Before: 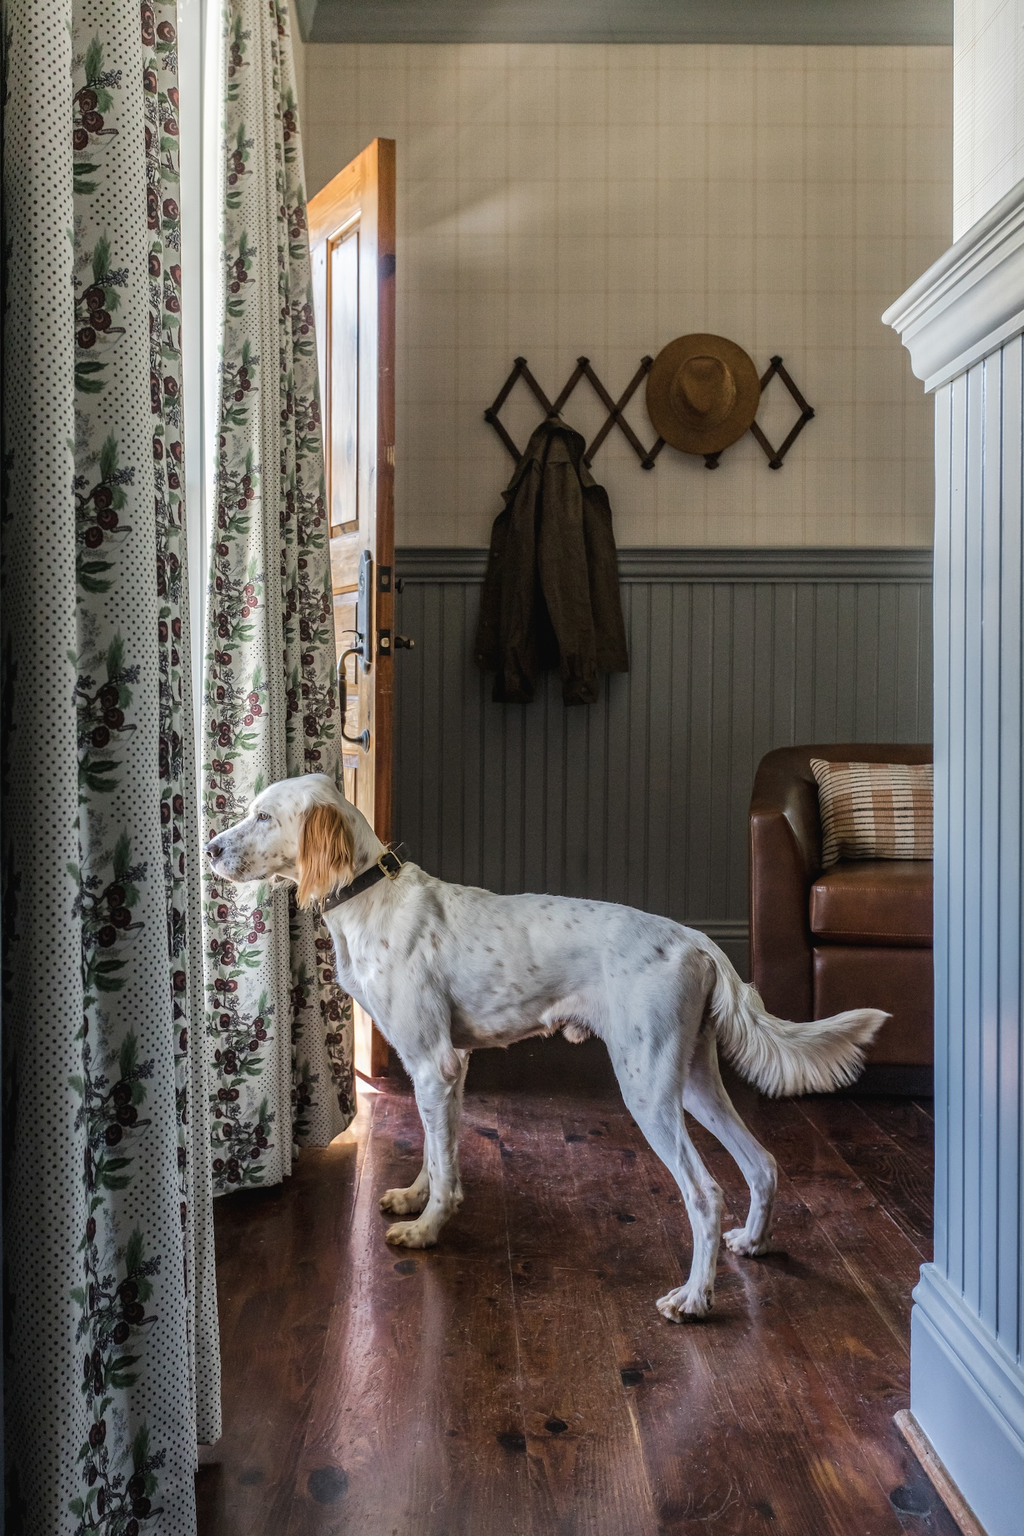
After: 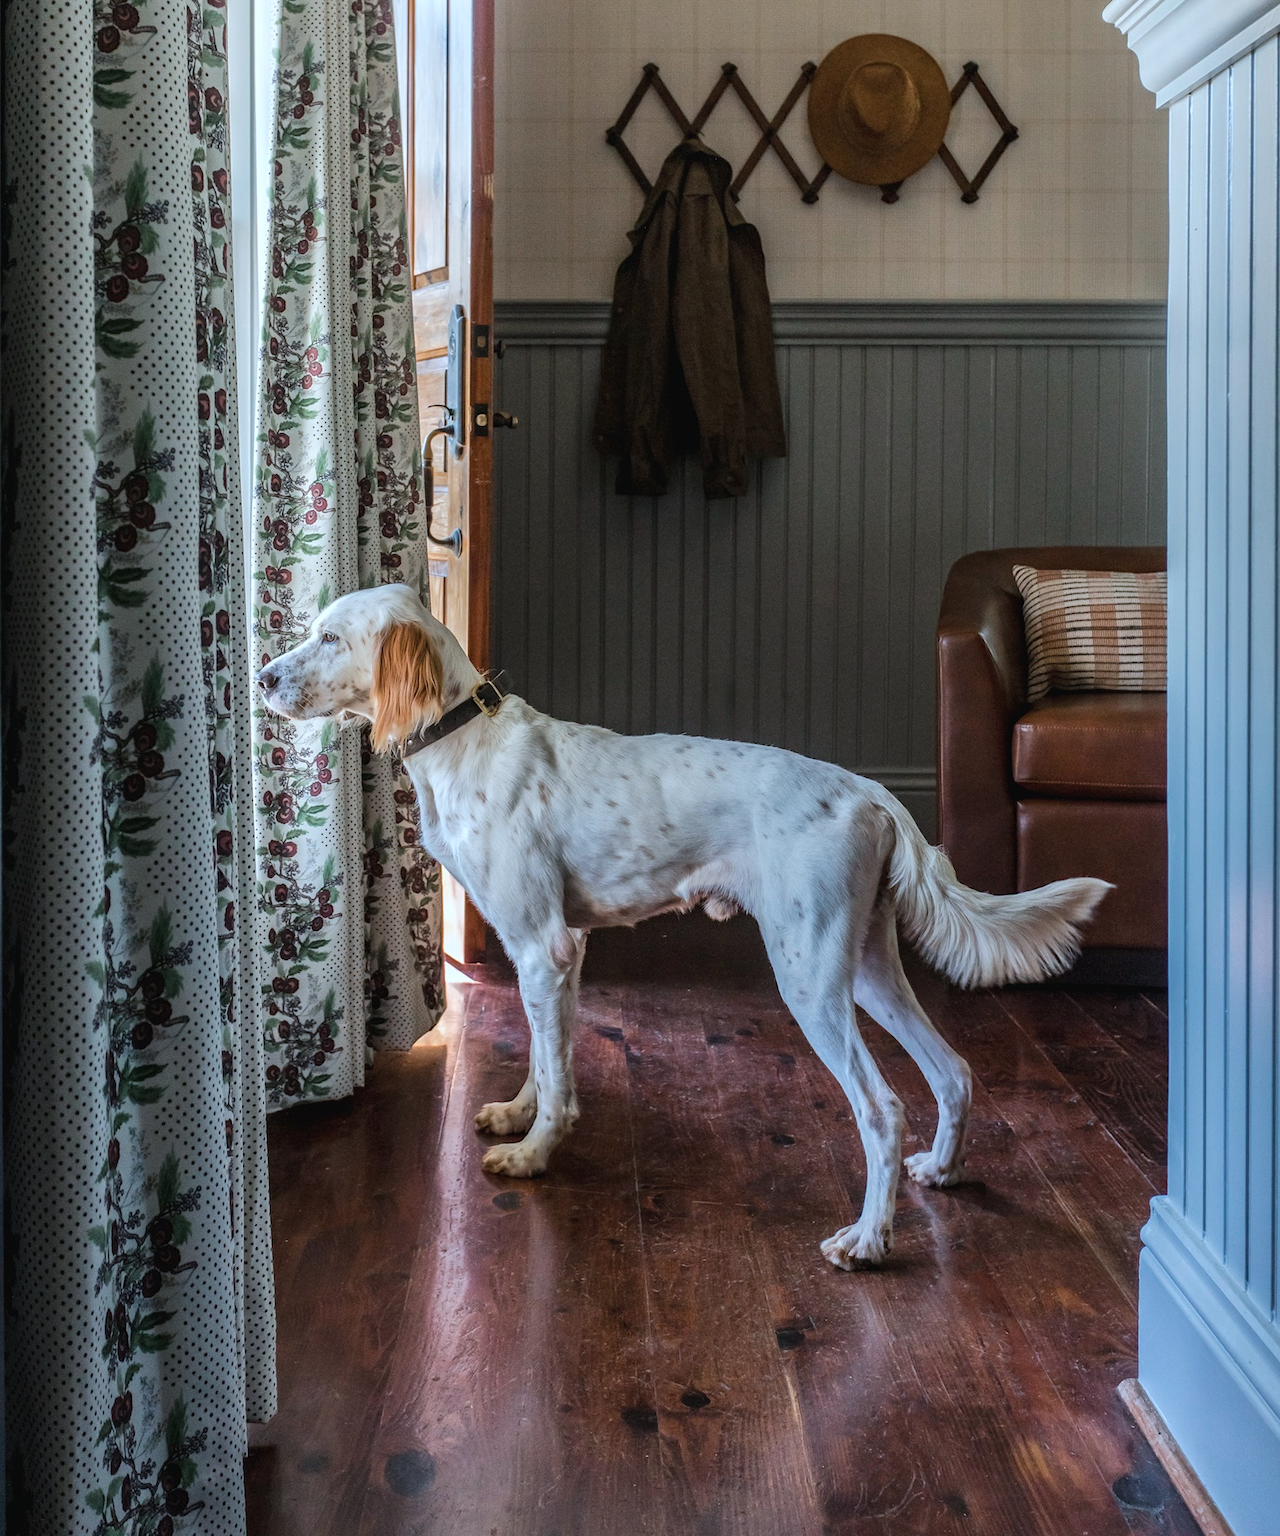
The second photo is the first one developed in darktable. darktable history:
crop and rotate: top 19.998%
color correction: highlights a* -4.18, highlights b* -10.81
white balance: red 1, blue 1
